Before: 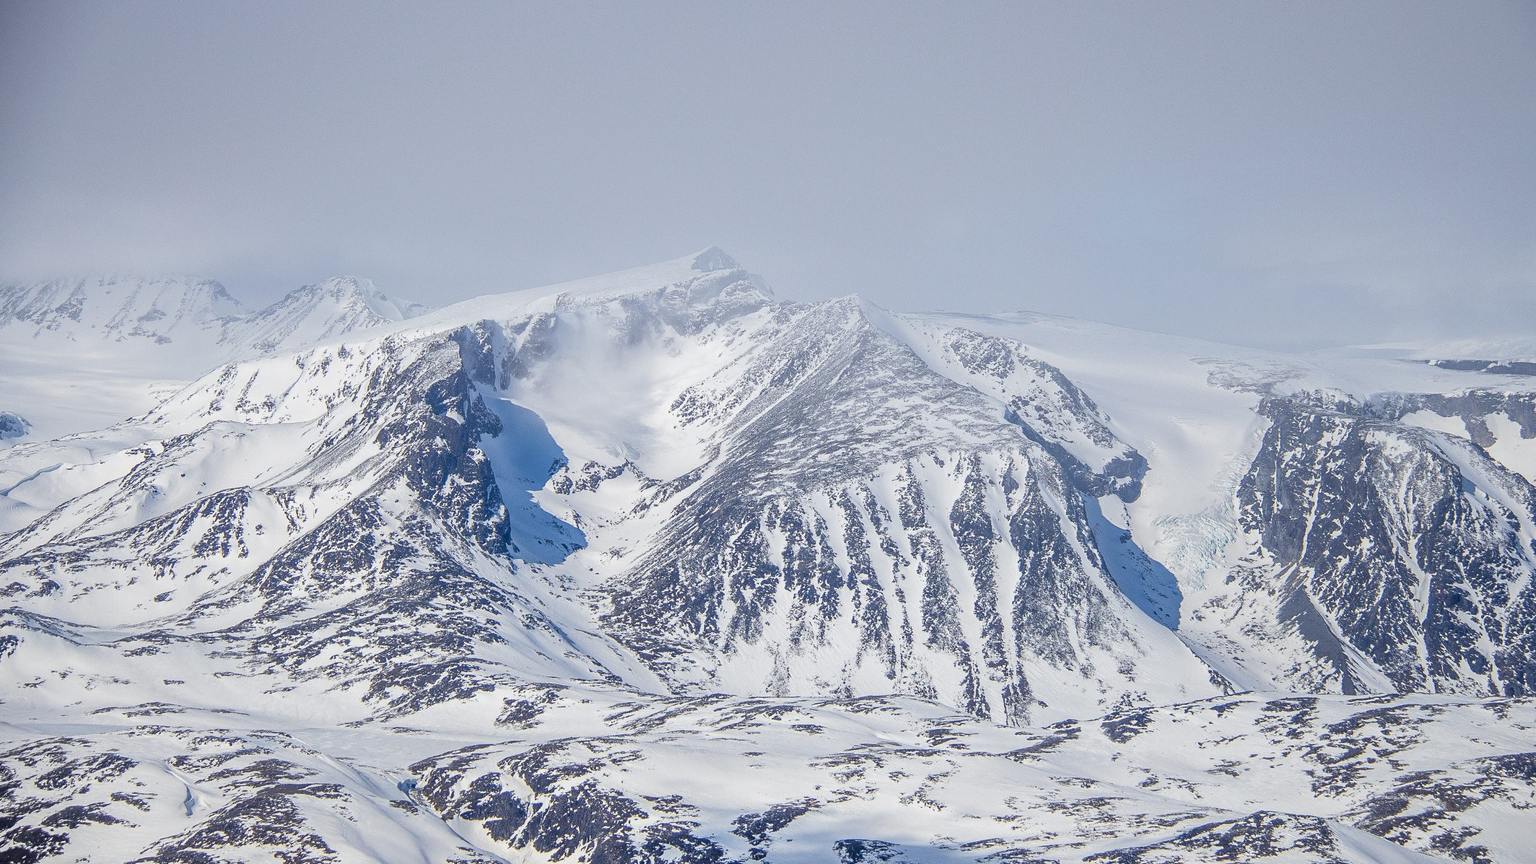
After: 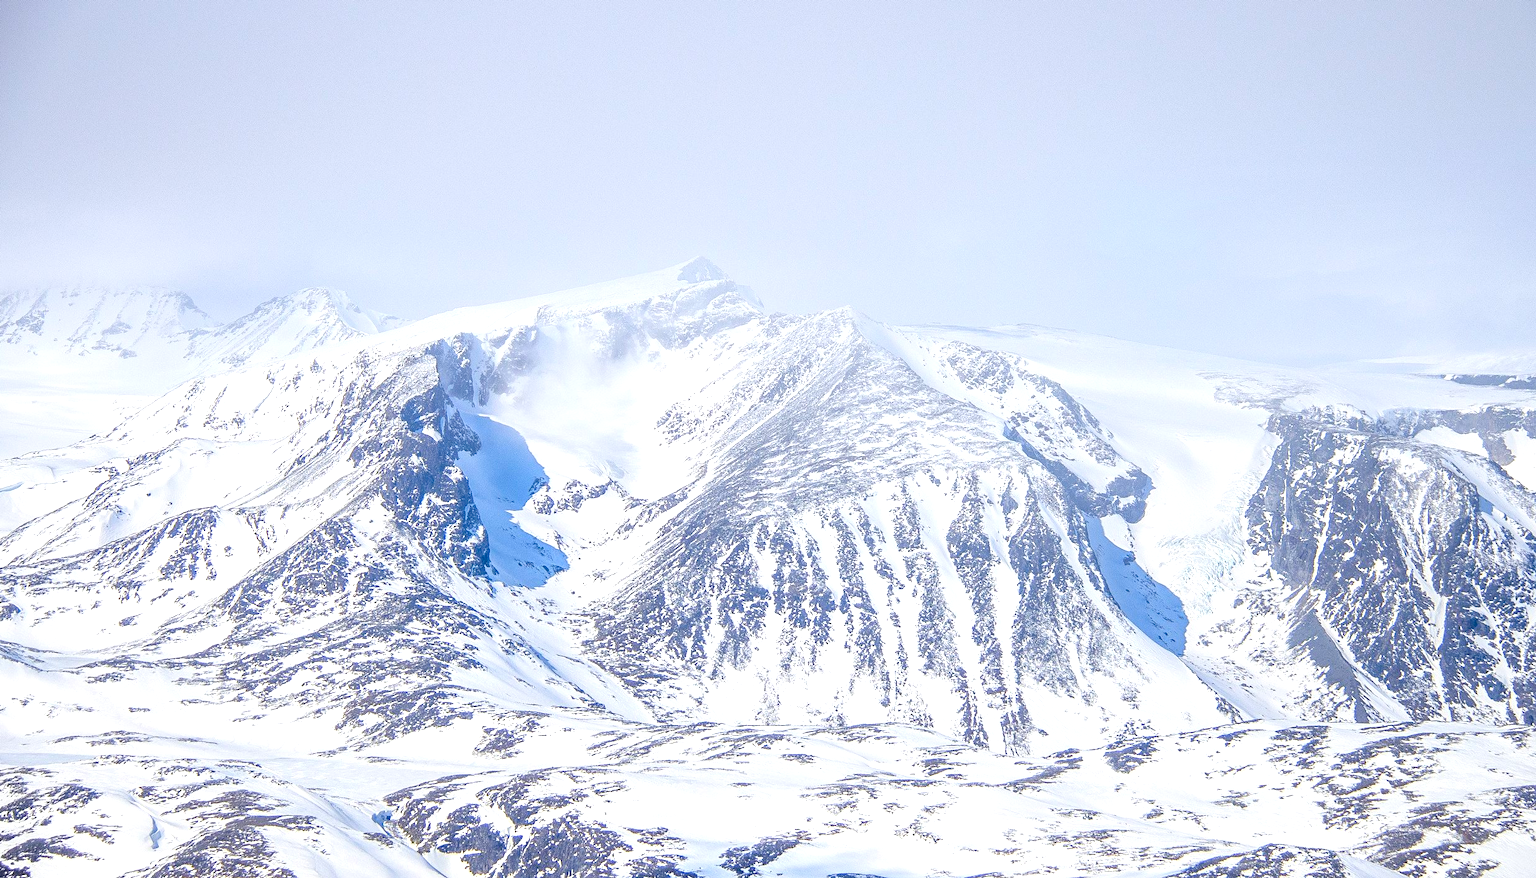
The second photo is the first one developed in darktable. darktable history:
crop and rotate: left 2.644%, right 1.223%, bottom 2.161%
tone equalizer: -8 EV -0.788 EV, -7 EV -0.67 EV, -6 EV -0.609 EV, -5 EV -0.388 EV, -3 EV 0.38 EV, -2 EV 0.6 EV, -1 EV 0.692 EV, +0 EV 0.738 EV
levels: levels [0, 0.445, 1]
